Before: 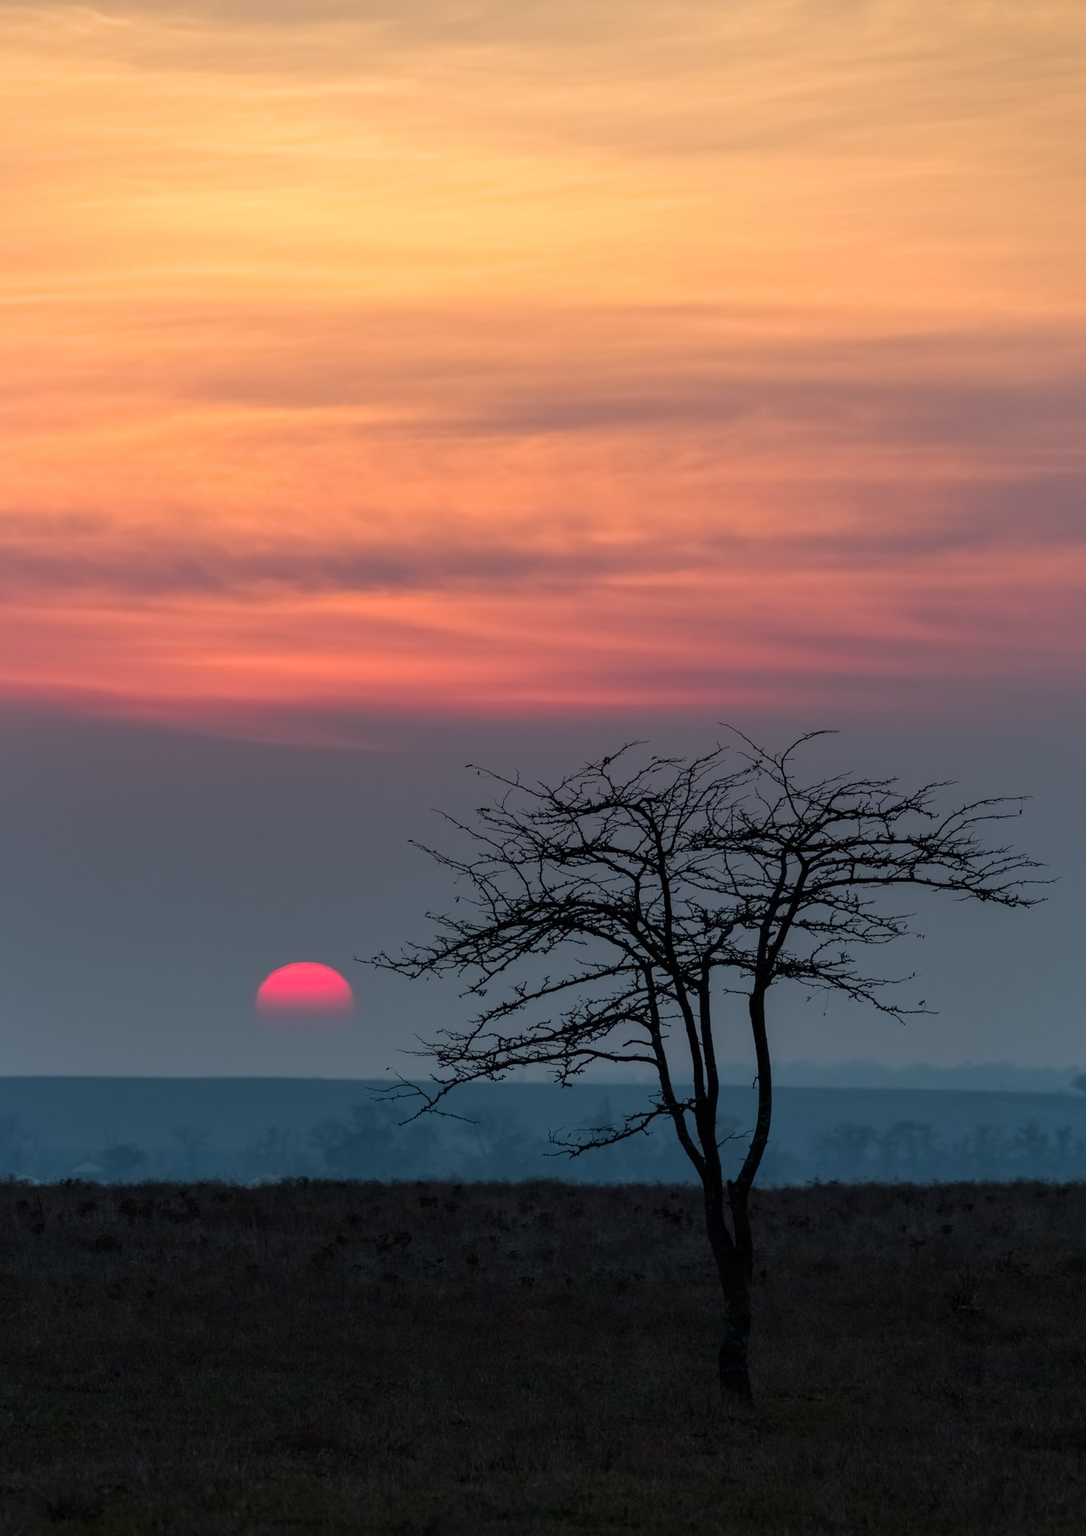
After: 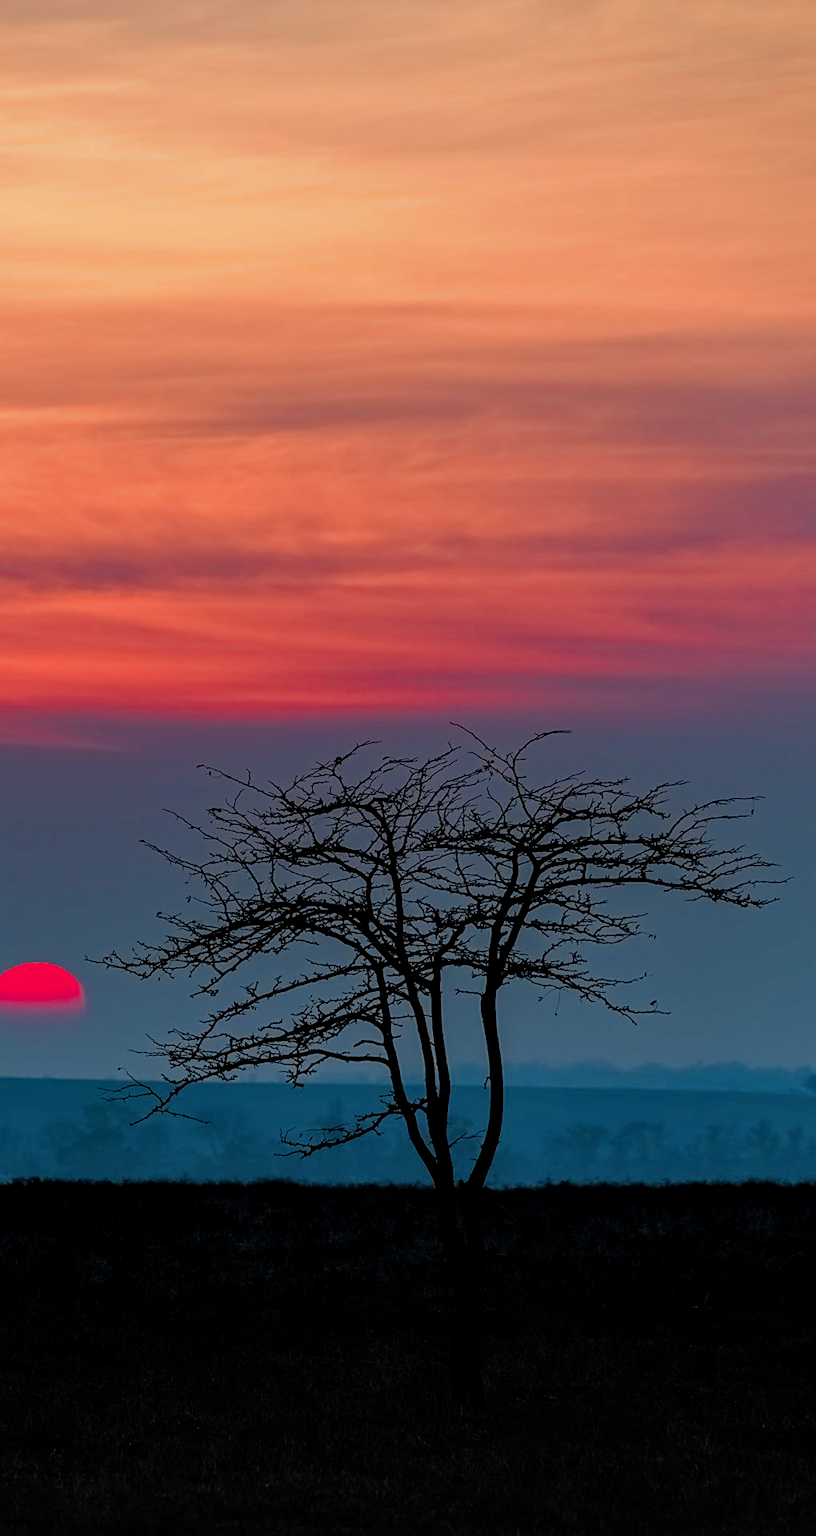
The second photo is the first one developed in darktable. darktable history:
sharpen: on, module defaults
exposure: exposure -0.072 EV, compensate exposure bias true, compensate highlight preservation false
crop and rotate: left 24.771%
color balance rgb: shadows lift › chroma 0.867%, shadows lift › hue 112.52°, highlights gain › chroma 1.032%, highlights gain › hue 60.07°, global offset › luminance 0.498%, global offset › hue 55.8°, linear chroma grading › global chroma 25.606%, perceptual saturation grading › global saturation 13.729%, perceptual saturation grading › highlights -25.161%, perceptual saturation grading › shadows 25.895%, global vibrance 9.441%
local contrast: on, module defaults
filmic rgb: black relative exposure -6.09 EV, white relative exposure 6.96 EV, hardness 2.27, color science v6 (2022)
color zones: curves: ch0 [(0, 0.473) (0.001, 0.473) (0.226, 0.548) (0.4, 0.589) (0.525, 0.54) (0.728, 0.403) (0.999, 0.473) (1, 0.473)]; ch1 [(0, 0.619) (0.001, 0.619) (0.234, 0.388) (0.4, 0.372) (0.528, 0.422) (0.732, 0.53) (0.999, 0.619) (1, 0.619)]; ch2 [(0, 0.547) (0.001, 0.547) (0.226, 0.45) (0.4, 0.525) (0.525, 0.585) (0.8, 0.511) (0.999, 0.547) (1, 0.547)]
haze removal: adaptive false
